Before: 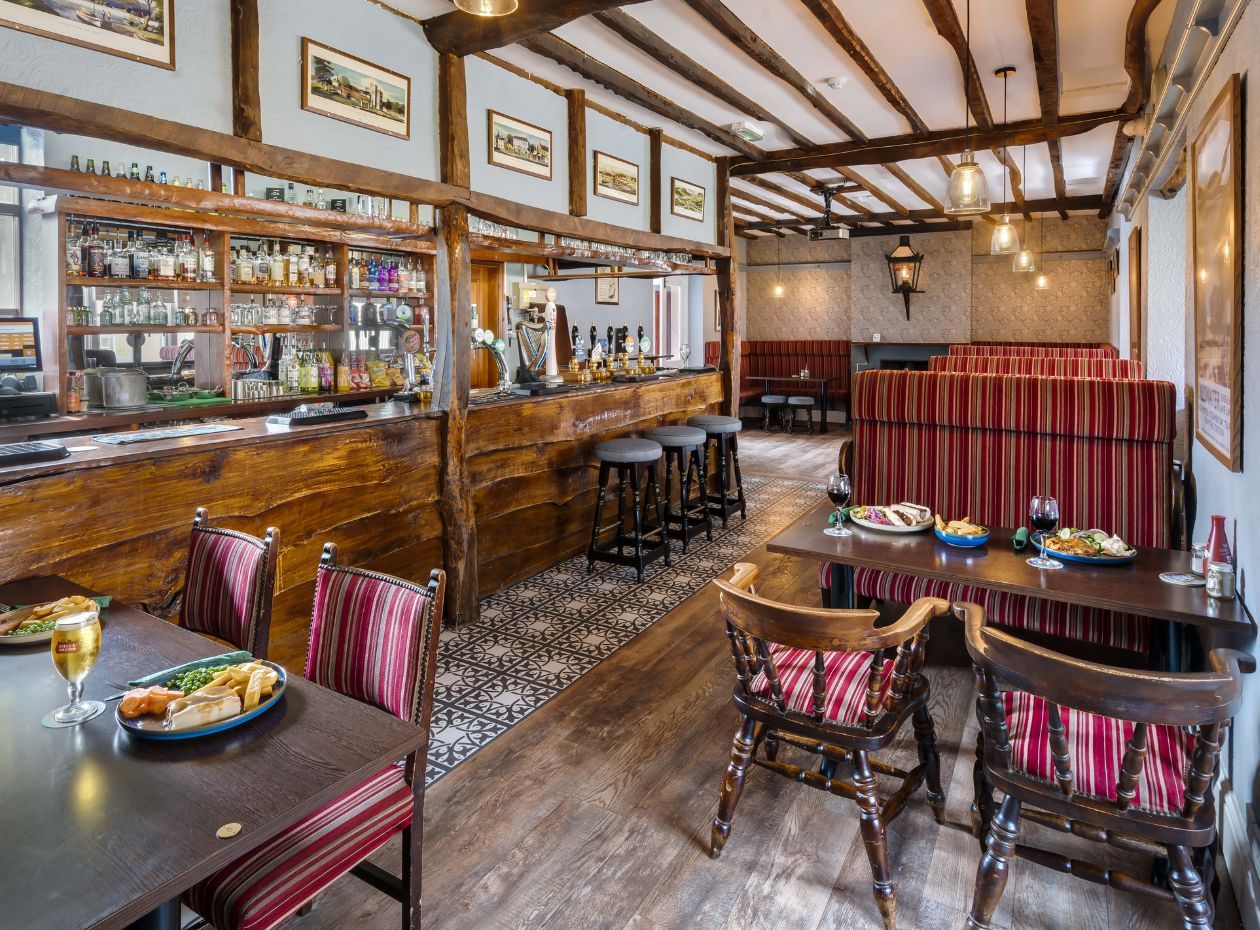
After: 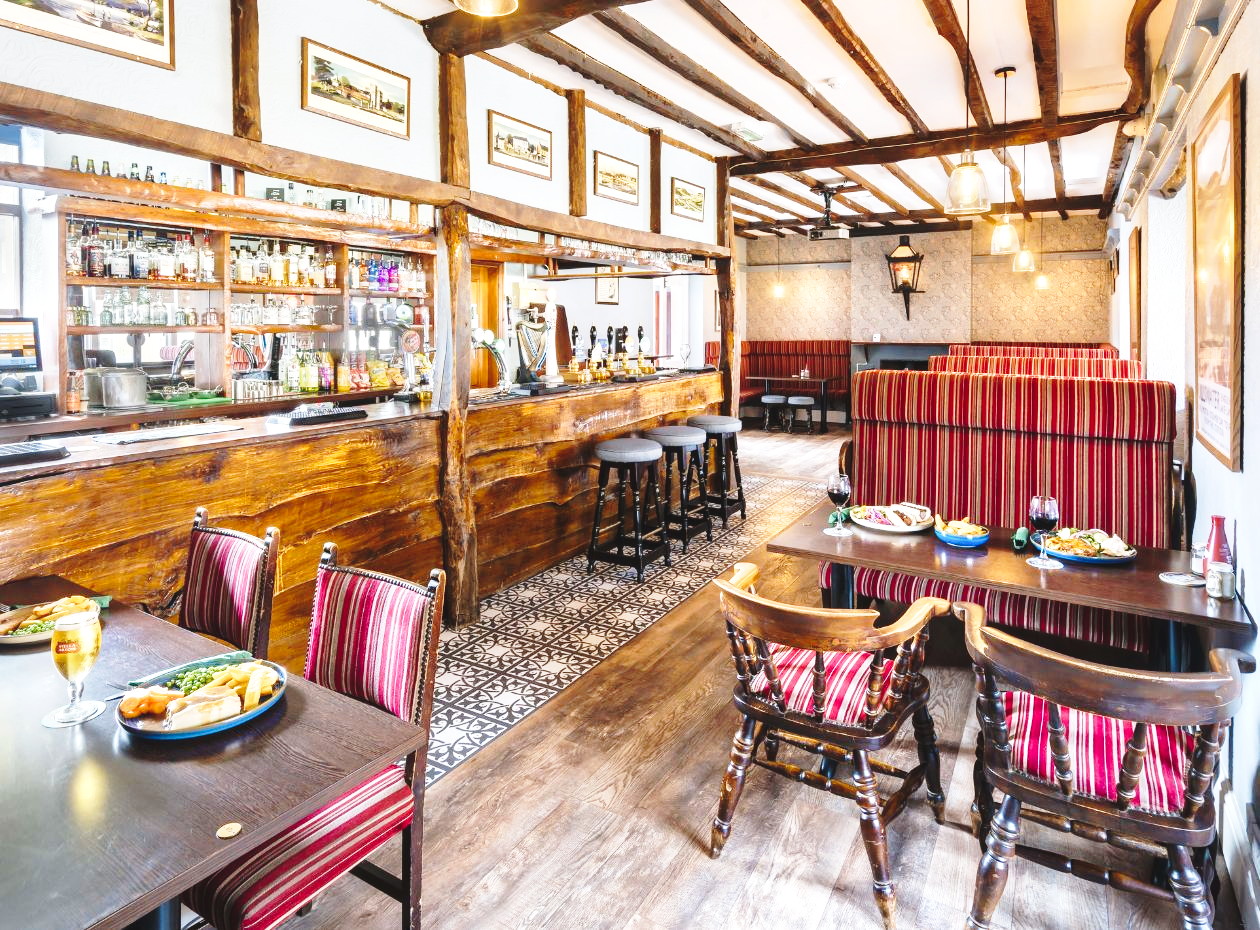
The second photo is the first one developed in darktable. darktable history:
exposure: black level correction -0.005, exposure 0.622 EV, compensate highlight preservation false
base curve: curves: ch0 [(0, 0) (0.028, 0.03) (0.121, 0.232) (0.46, 0.748) (0.859, 0.968) (1, 1)], preserve colors none
